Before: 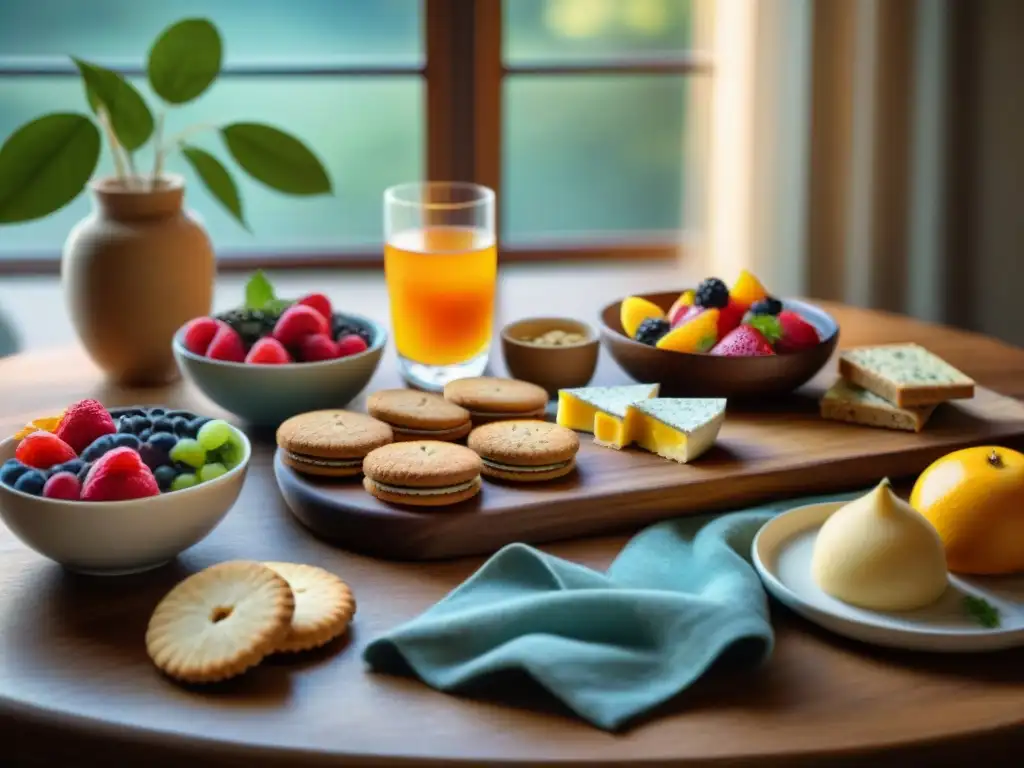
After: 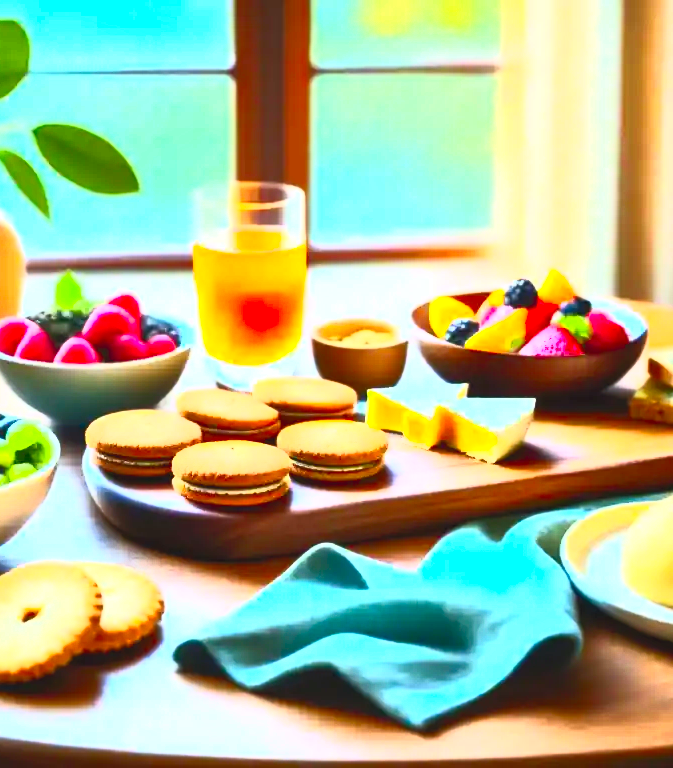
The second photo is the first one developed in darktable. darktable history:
crop and rotate: left 18.706%, right 15.521%
exposure: black level correction 0, exposure 0.499 EV, compensate highlight preservation false
contrast brightness saturation: contrast 0.987, brightness 0.993, saturation 0.99
